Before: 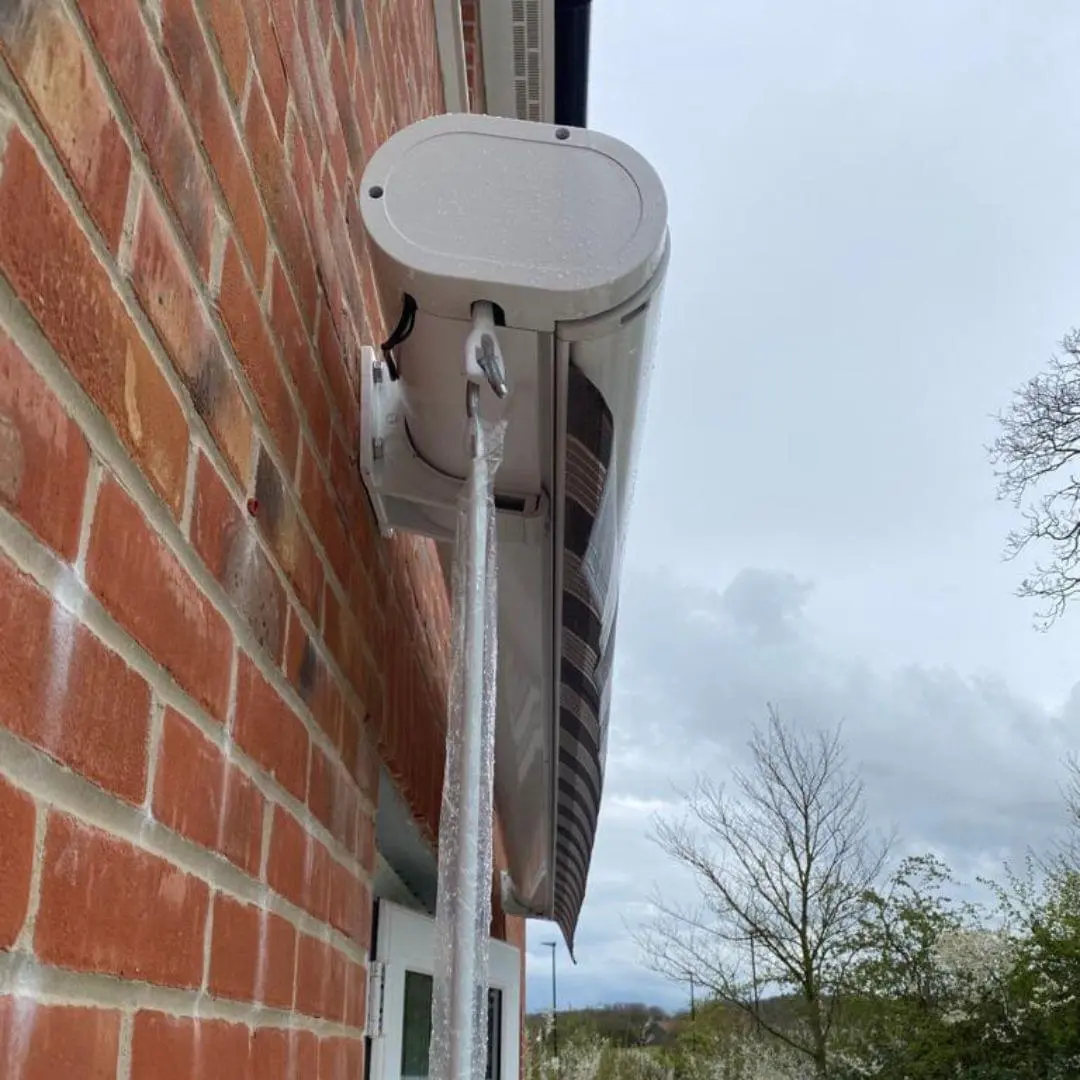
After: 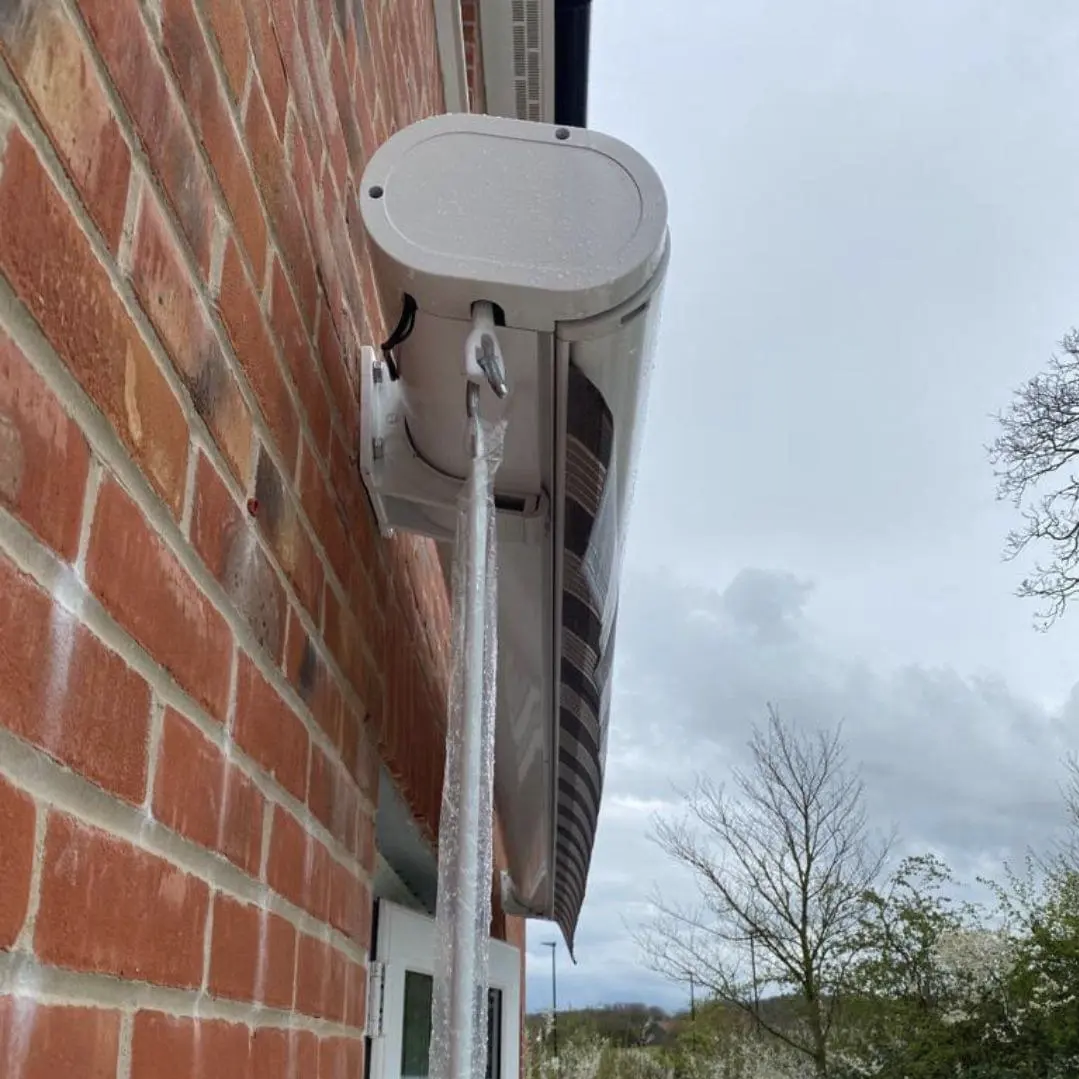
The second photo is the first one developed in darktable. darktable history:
shadows and highlights: shadows 37.27, highlights -28.18, soften with gaussian
contrast brightness saturation: saturation -0.1
